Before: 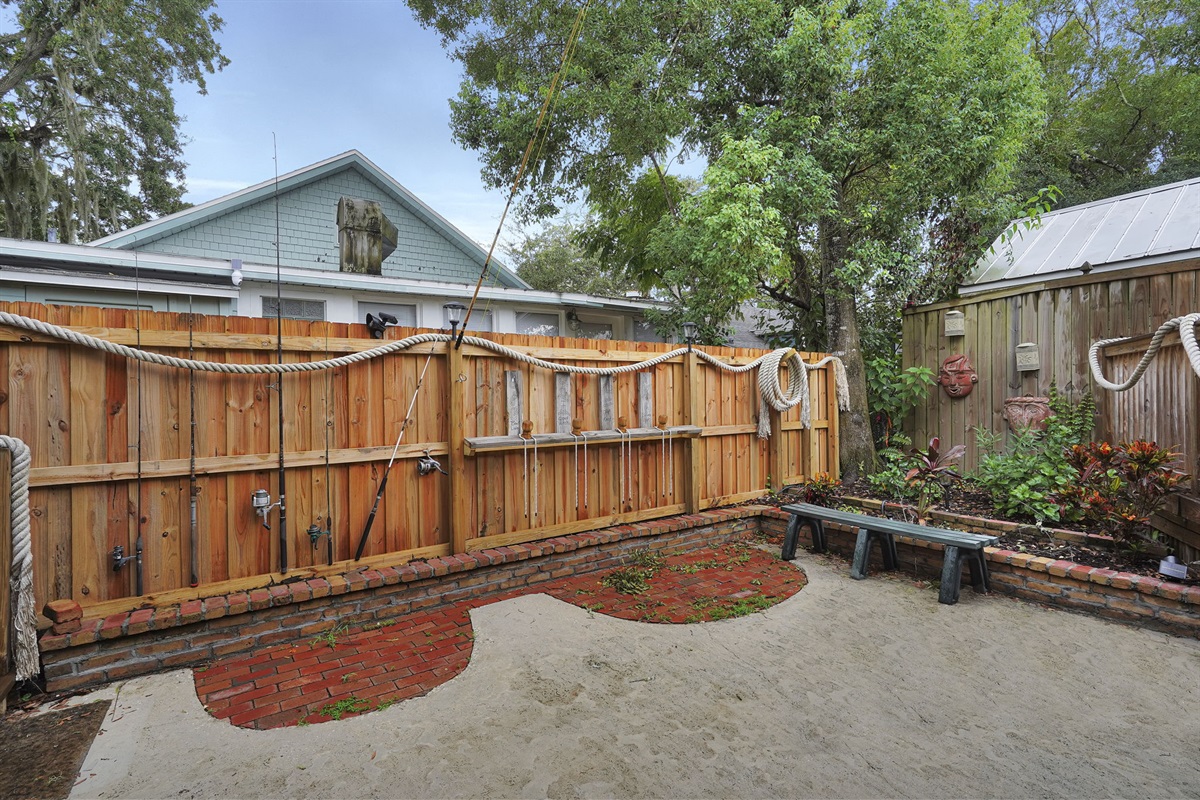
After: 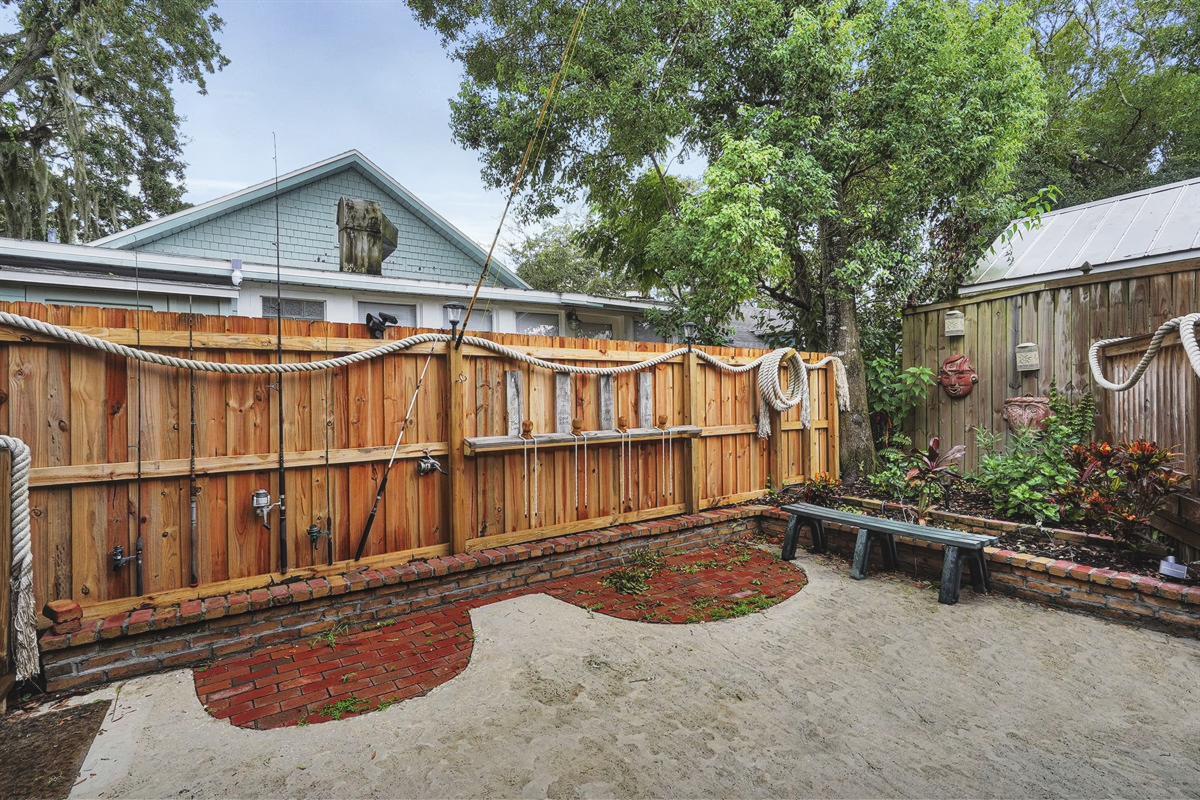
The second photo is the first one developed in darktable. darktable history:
tone curve: curves: ch0 [(0, 0.084) (0.155, 0.169) (0.46, 0.466) (0.751, 0.788) (1, 0.961)]; ch1 [(0, 0) (0.43, 0.408) (0.476, 0.469) (0.505, 0.503) (0.553, 0.563) (0.592, 0.581) (0.631, 0.625) (1, 1)]; ch2 [(0, 0) (0.505, 0.495) (0.55, 0.557) (0.583, 0.573) (1, 1)], preserve colors none
local contrast: on, module defaults
